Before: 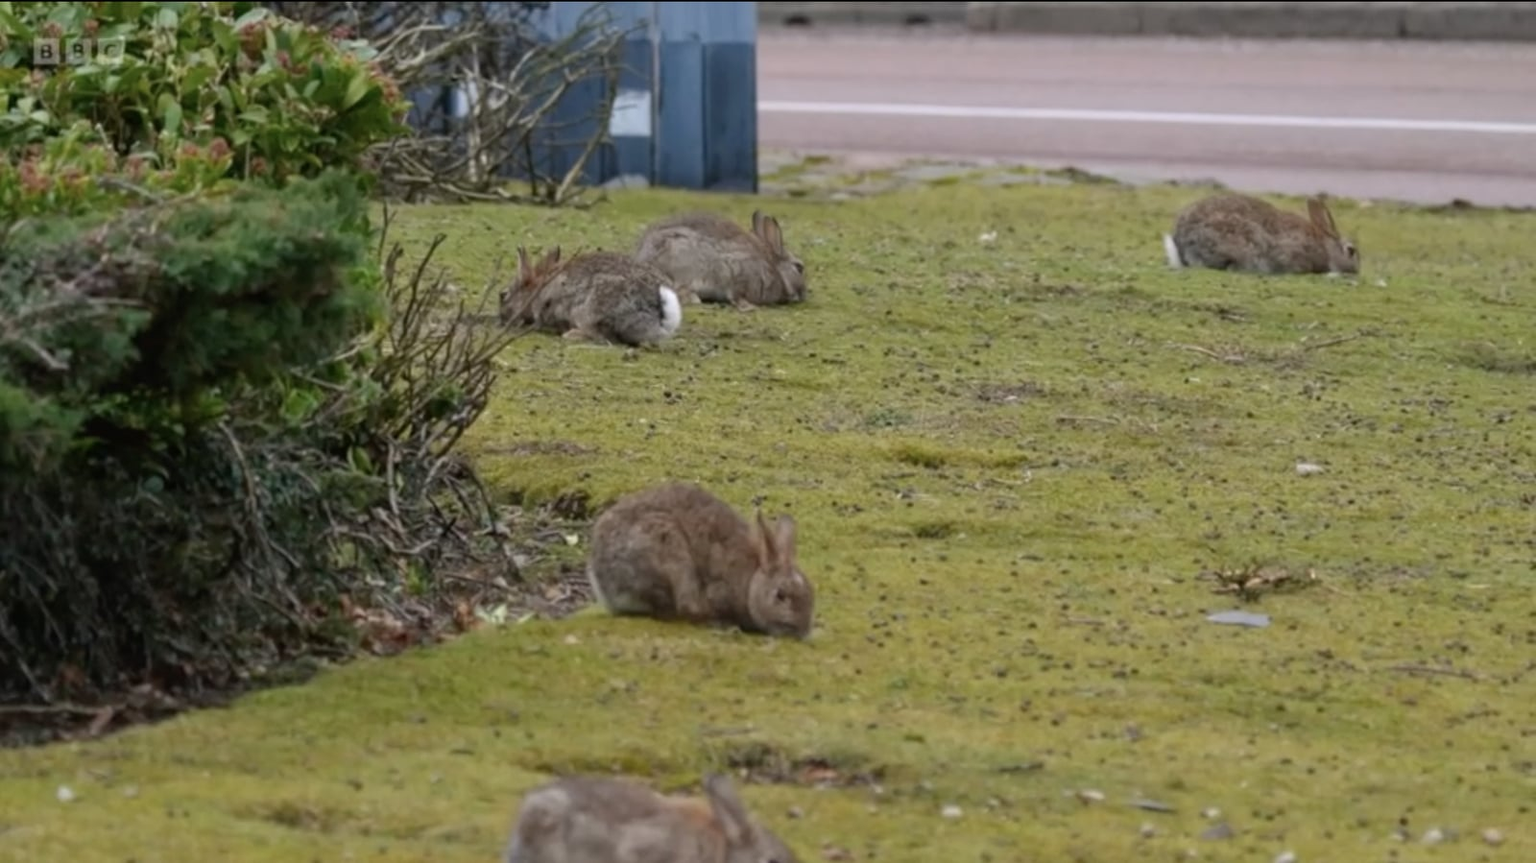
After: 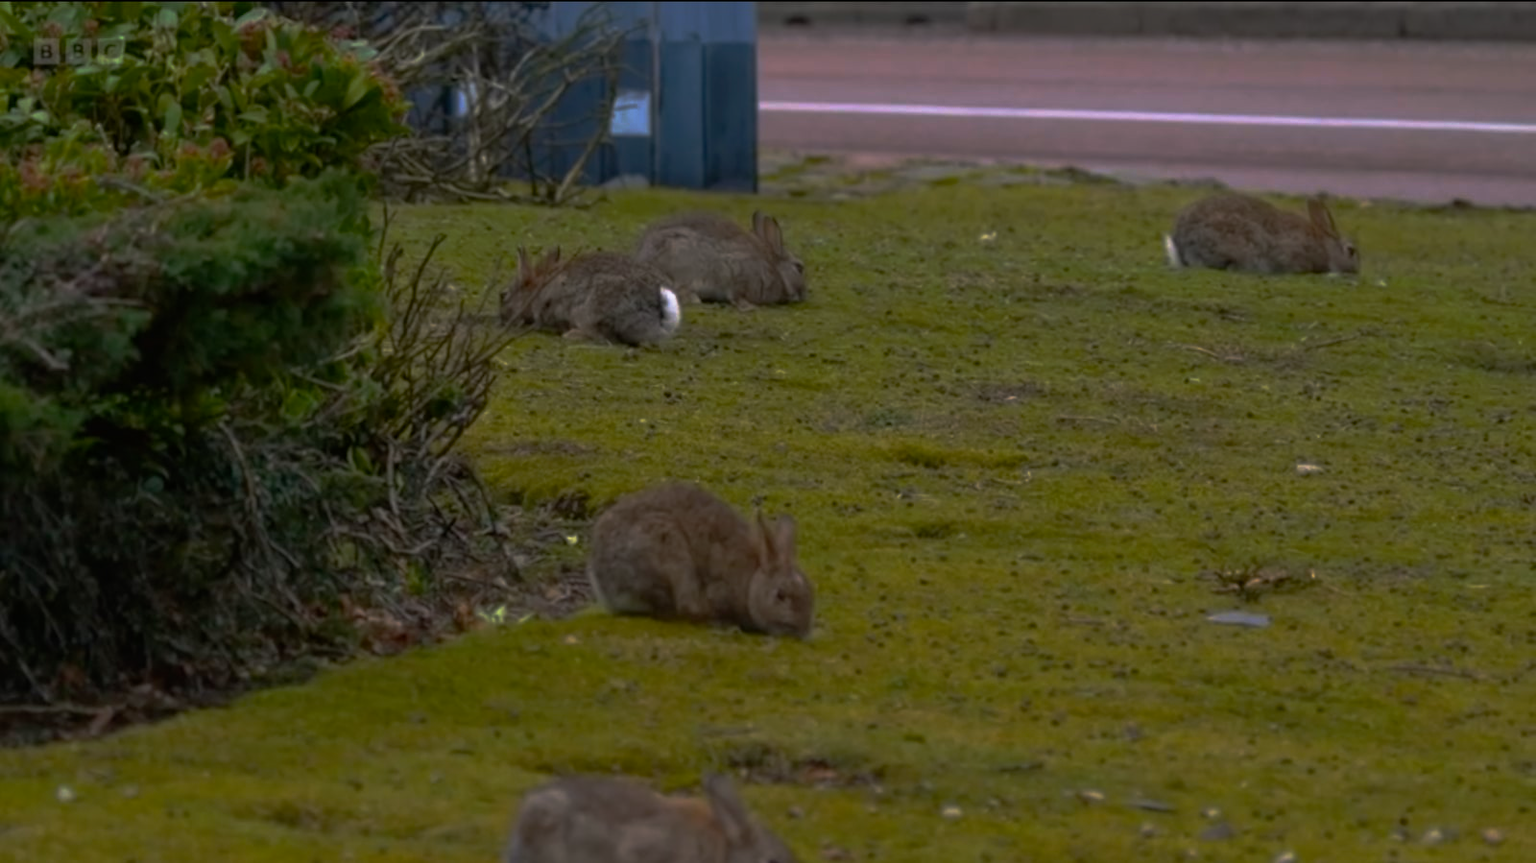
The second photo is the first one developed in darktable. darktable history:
color balance rgb: perceptual saturation grading › global saturation 30.055%, global vibrance 29.746%
base curve: curves: ch0 [(0, 0) (0.564, 0.291) (0.802, 0.731) (1, 1)], preserve colors none
